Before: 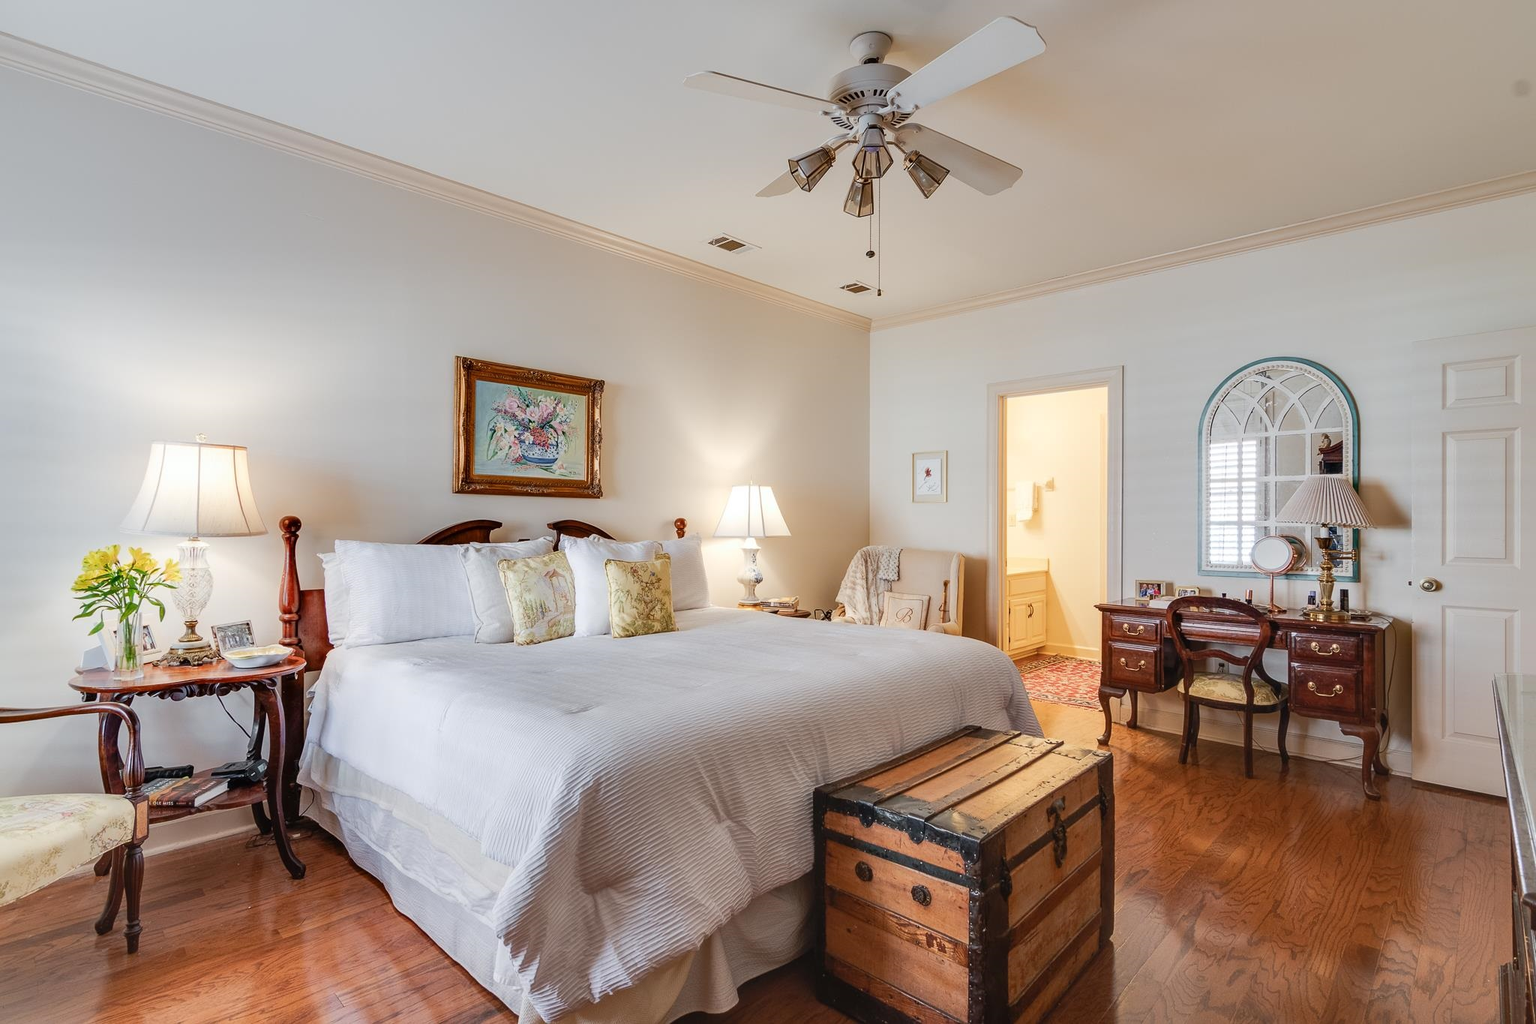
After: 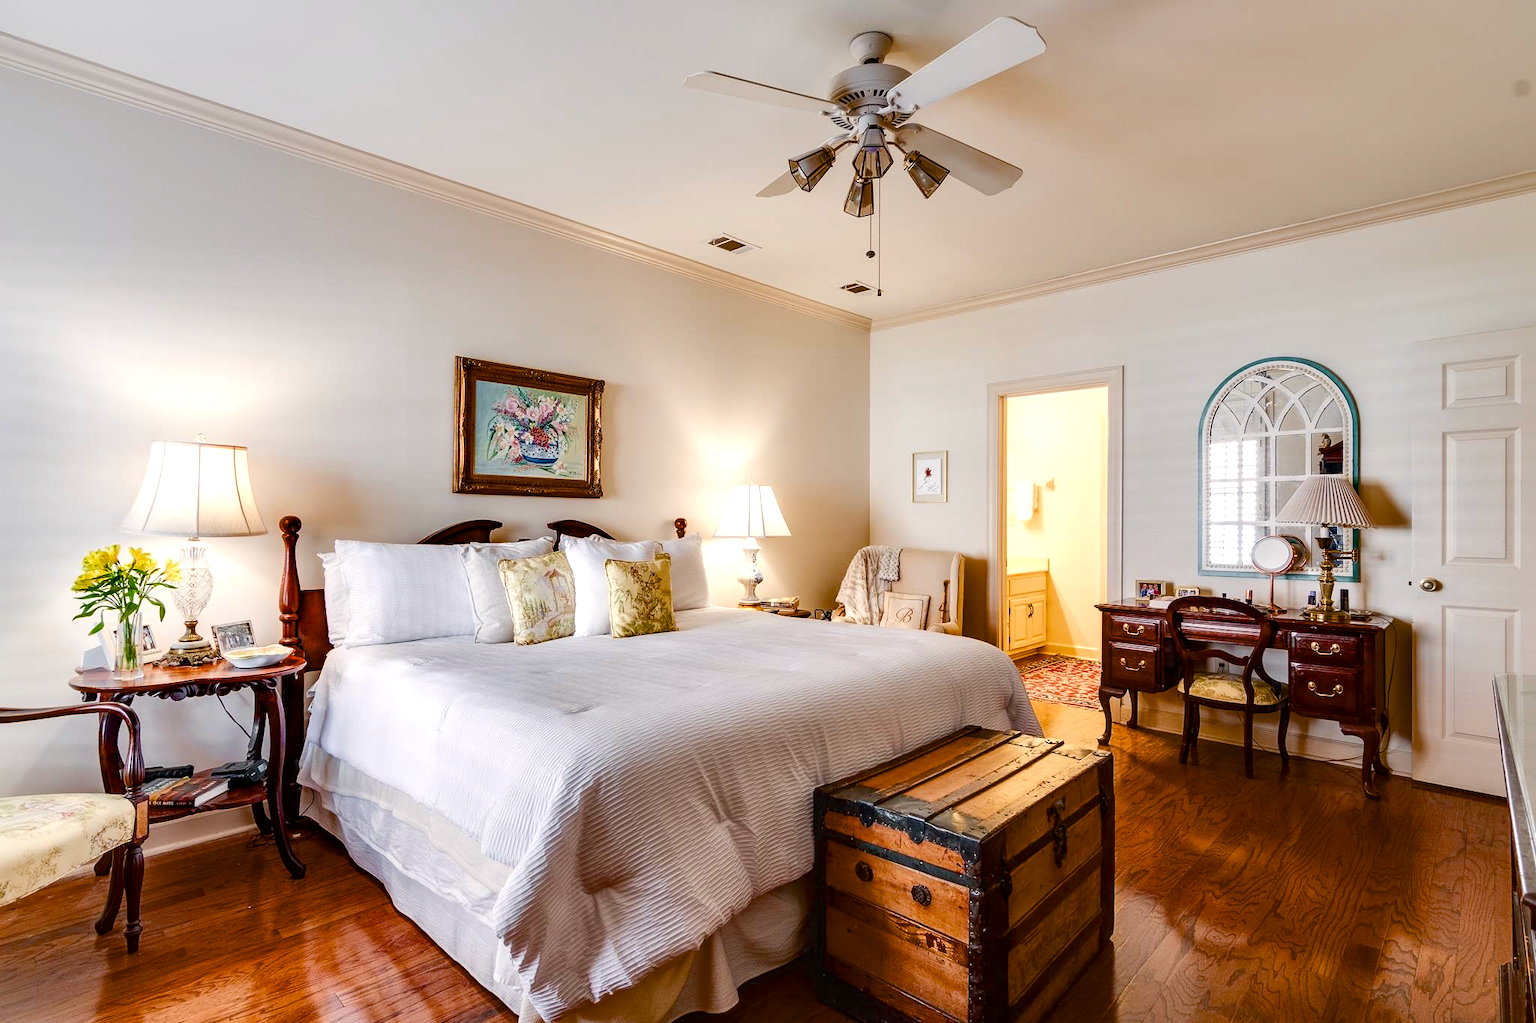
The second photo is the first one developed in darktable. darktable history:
color balance rgb: power › luminance 1.446%, highlights gain › chroma 1.036%, highlights gain › hue 52.74°, linear chroma grading › shadows -8.243%, linear chroma grading › global chroma 9.979%, perceptual saturation grading › global saturation 20%, perceptual saturation grading › highlights -25.127%, perceptual saturation grading › shadows 50.248%, global vibrance 9.818%, contrast 15.165%, saturation formula JzAzBz (2021)
local contrast: mode bilateral grid, contrast 19, coarseness 50, detail 119%, midtone range 0.2
